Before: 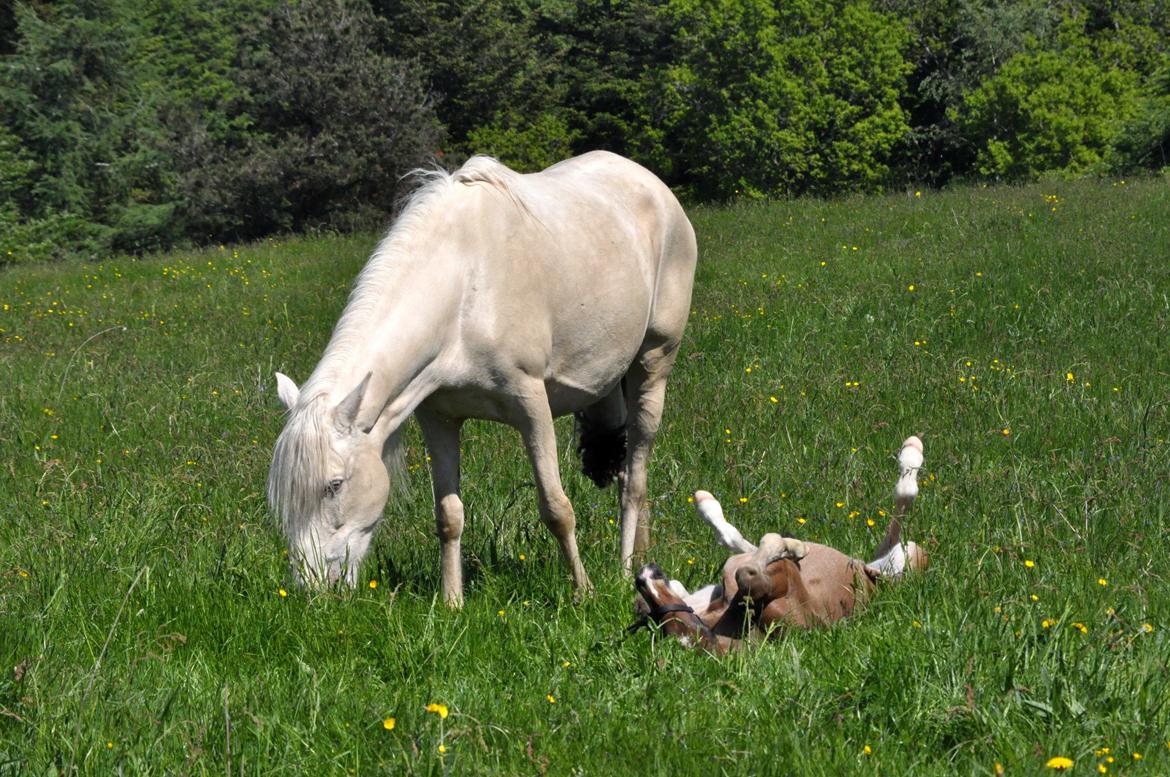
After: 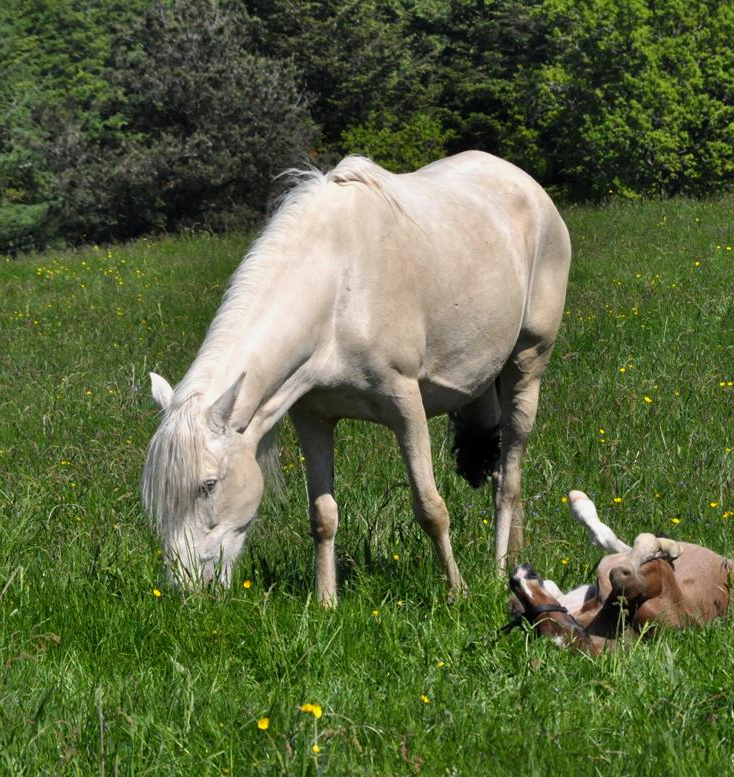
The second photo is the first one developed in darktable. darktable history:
contrast brightness saturation: contrast 0.072
crop: left 10.849%, right 26.333%
shadows and highlights: white point adjustment -3.54, highlights -63.84, soften with gaussian
